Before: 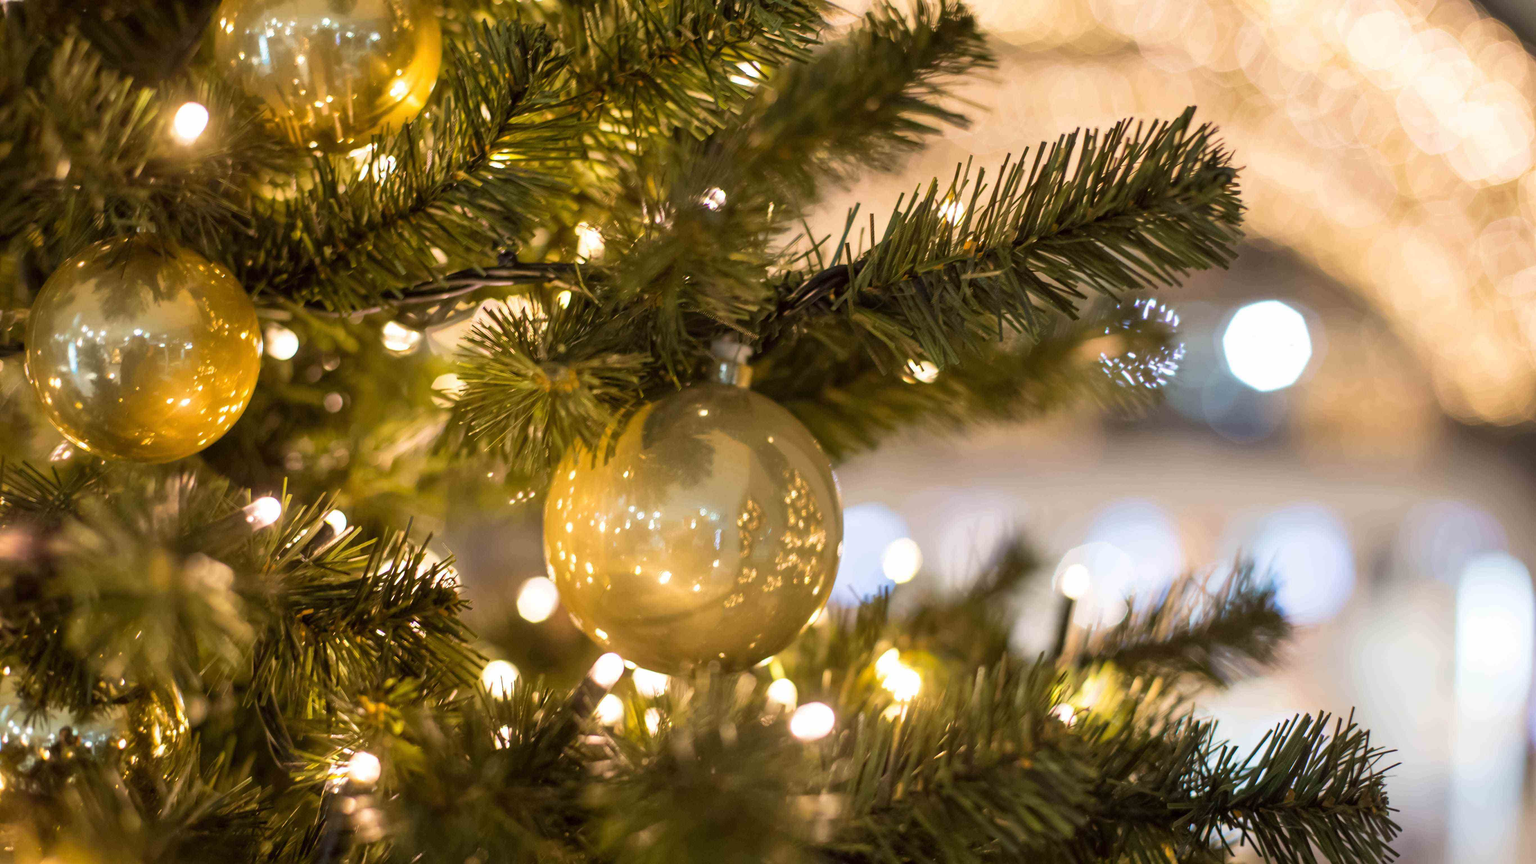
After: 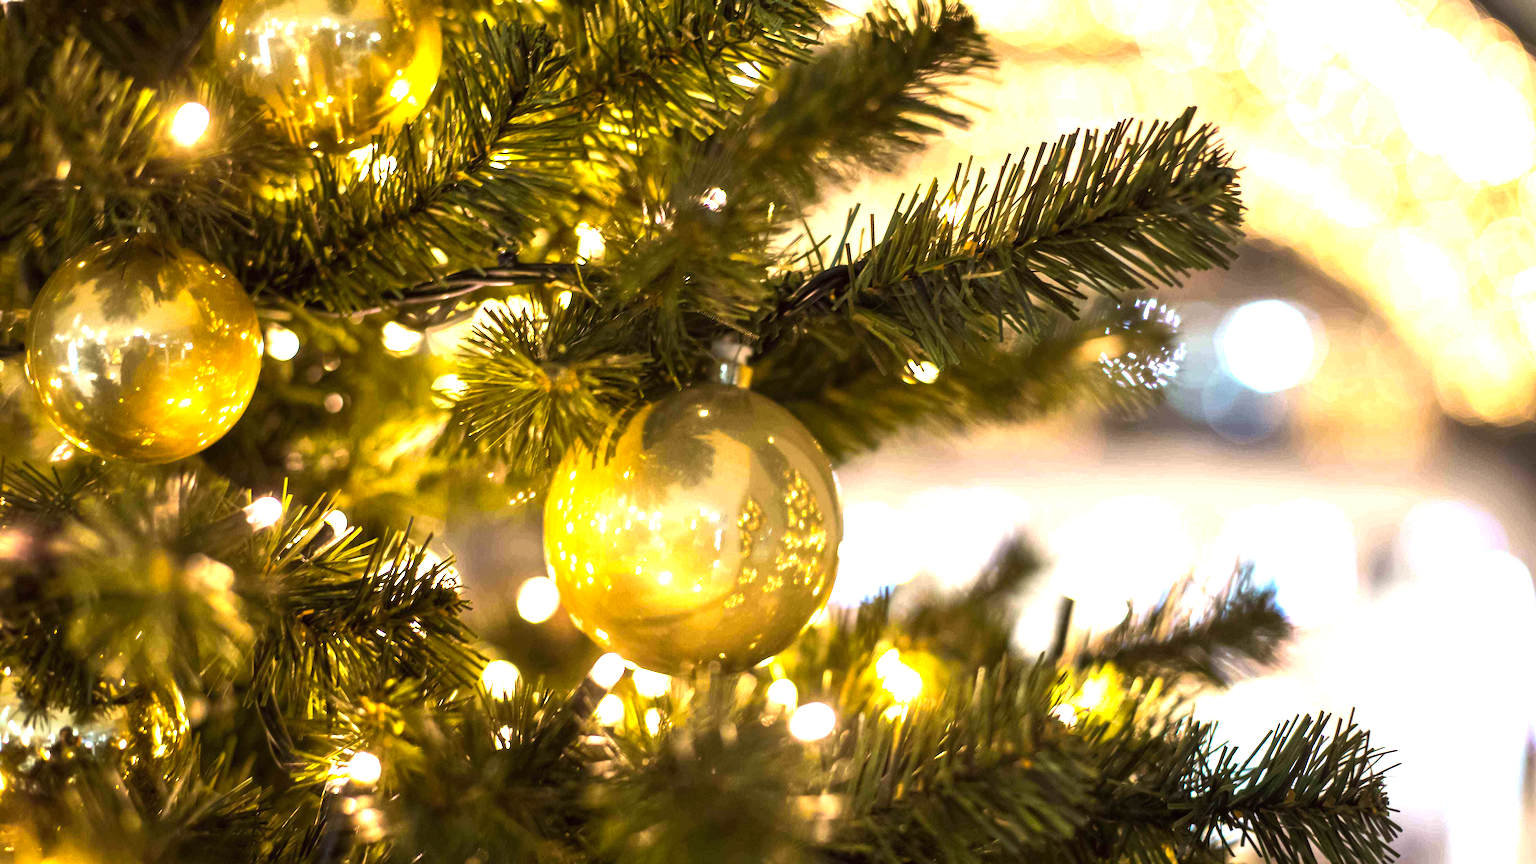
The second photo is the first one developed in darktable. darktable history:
exposure: black level correction 0, exposure 0.7 EV, compensate exposure bias true, compensate highlight preservation false
color balance rgb: perceptual brilliance grading › highlights 14.29%, perceptual brilliance grading › mid-tones -5.92%, perceptual brilliance grading › shadows -26.83%, global vibrance 31.18%
